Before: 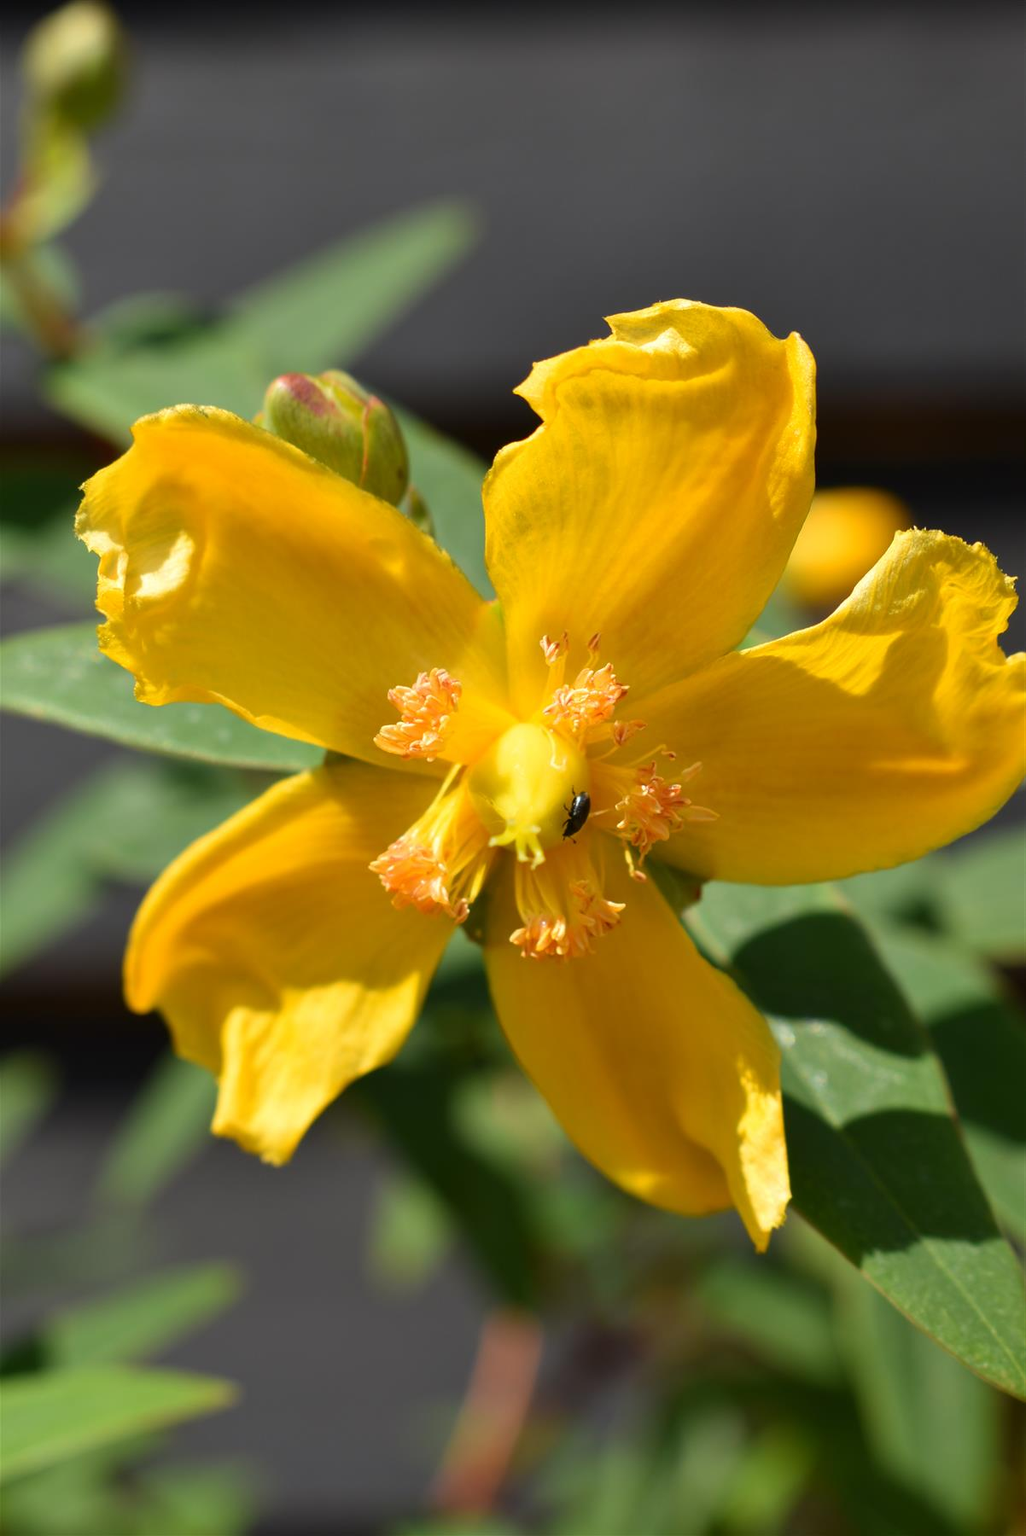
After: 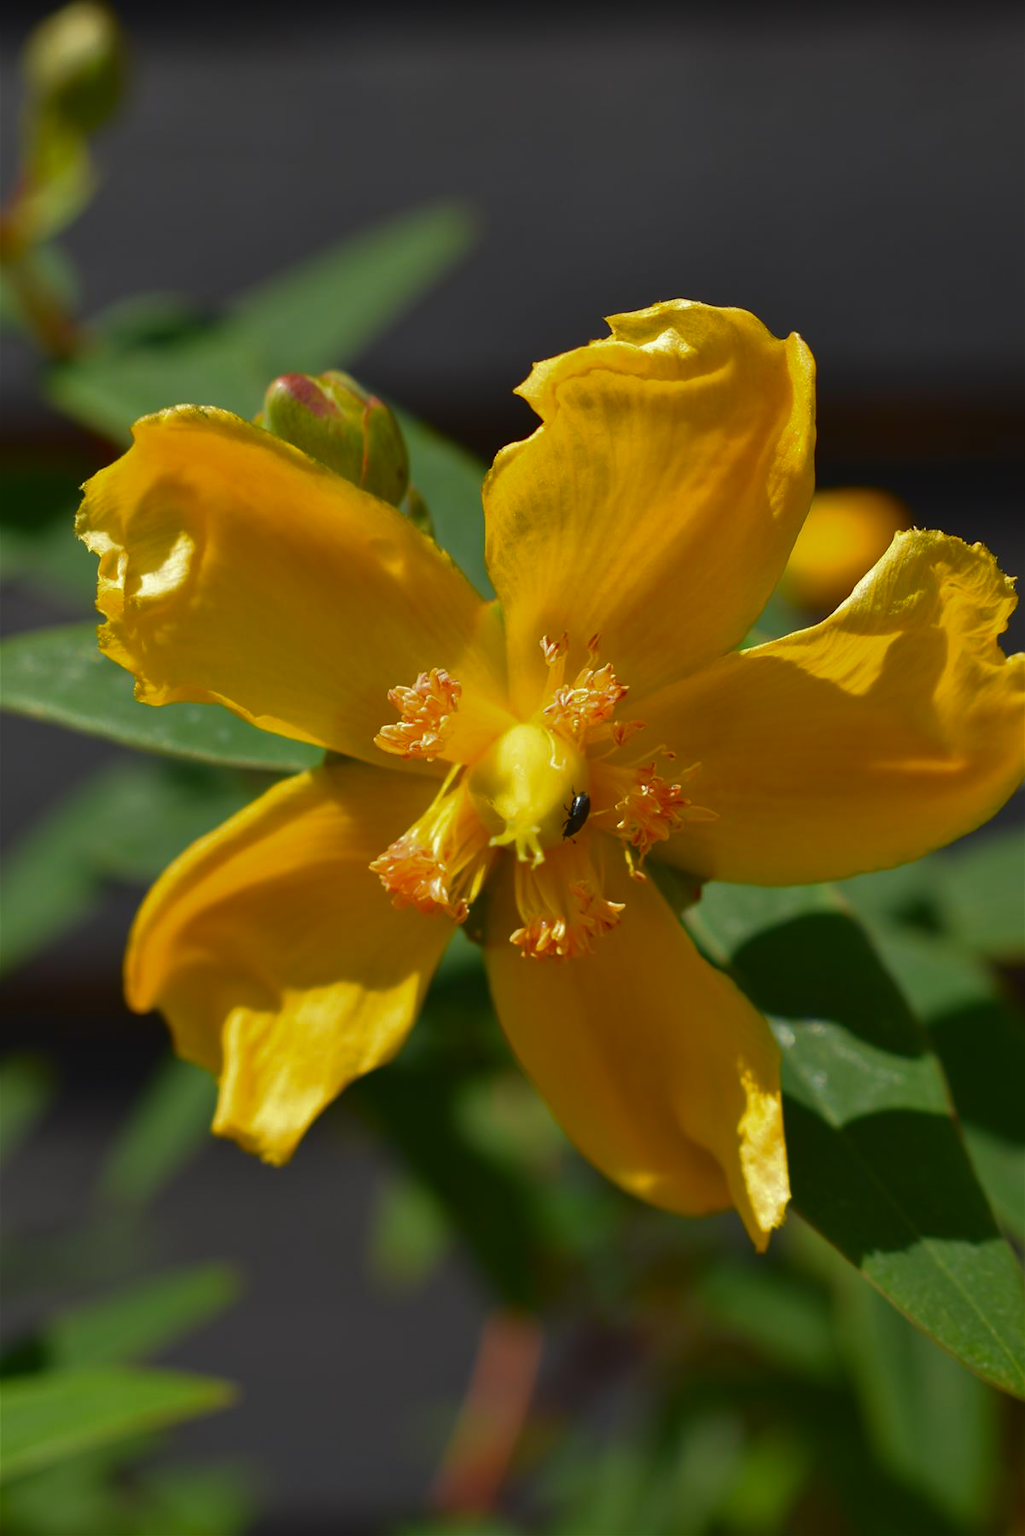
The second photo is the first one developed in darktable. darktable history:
tone curve: curves: ch0 [(0, 0) (0.003, 0.029) (0.011, 0.034) (0.025, 0.044) (0.044, 0.057) (0.069, 0.07) (0.1, 0.084) (0.136, 0.104) (0.177, 0.127) (0.224, 0.156) (0.277, 0.192) (0.335, 0.236) (0.399, 0.284) (0.468, 0.339) (0.543, 0.393) (0.623, 0.454) (0.709, 0.541) (0.801, 0.65) (0.898, 0.766) (1, 1)], color space Lab, independent channels, preserve colors none
